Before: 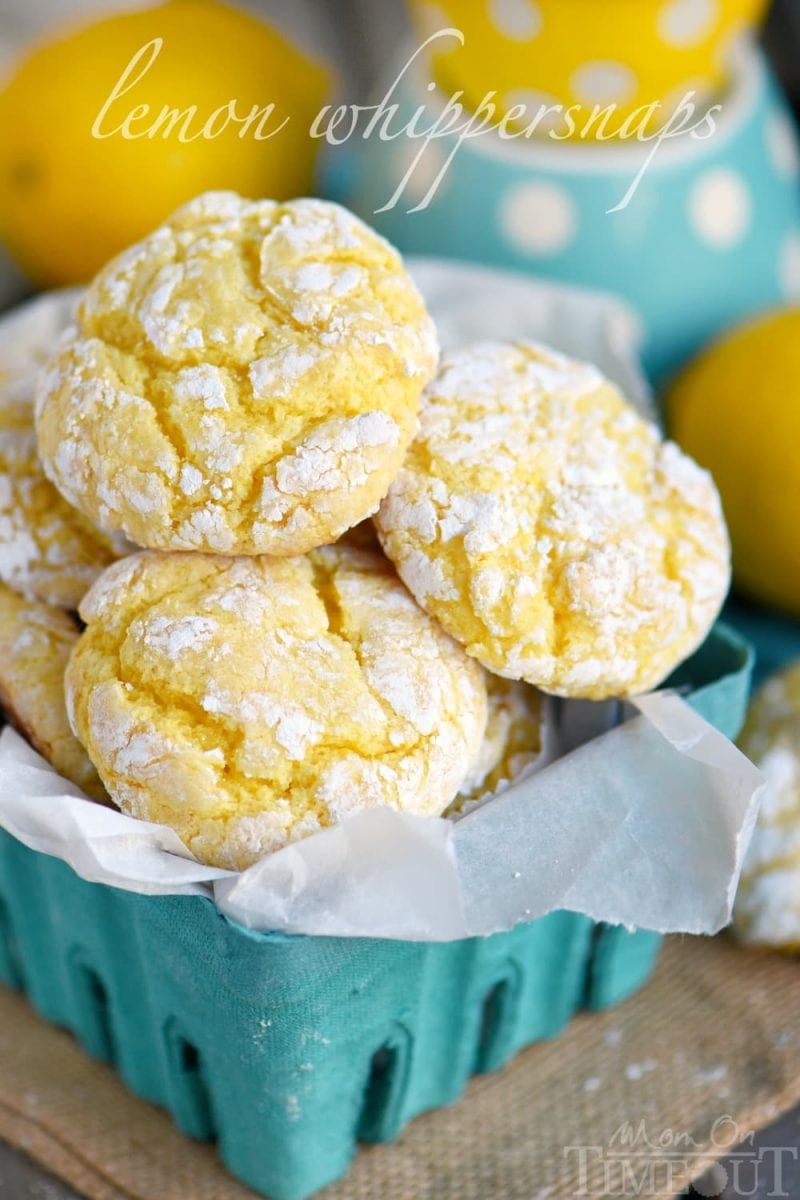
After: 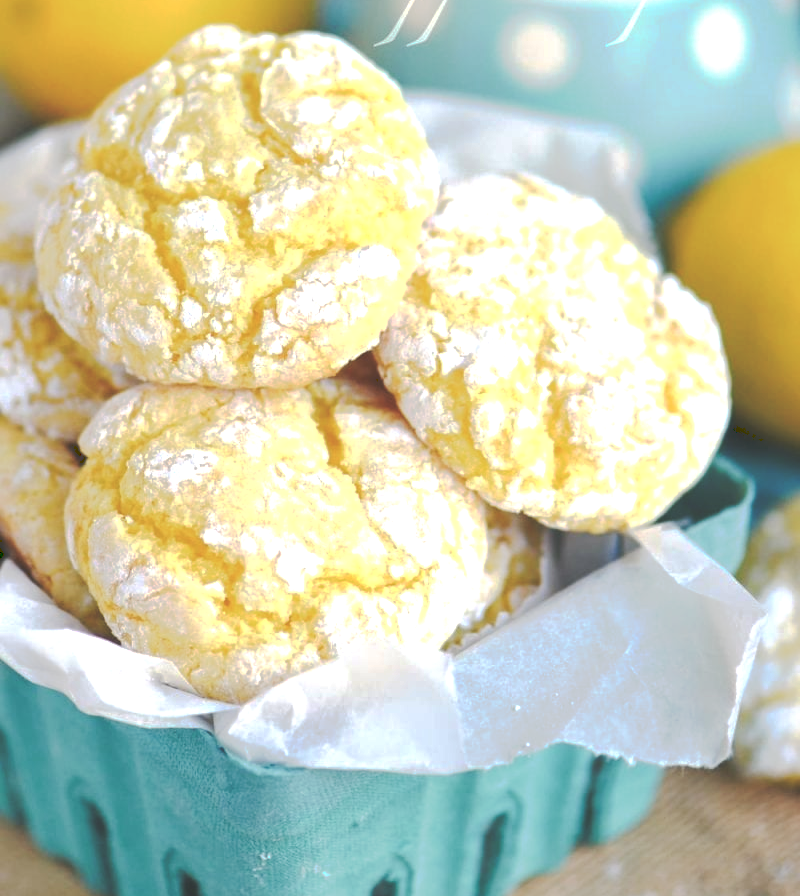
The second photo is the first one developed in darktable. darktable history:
tone equalizer: edges refinement/feathering 500, mask exposure compensation -1.57 EV, preserve details no
crop: top 13.994%, bottom 11.32%
tone curve: curves: ch0 [(0, 0) (0.003, 0.217) (0.011, 0.217) (0.025, 0.229) (0.044, 0.243) (0.069, 0.253) (0.1, 0.265) (0.136, 0.281) (0.177, 0.305) (0.224, 0.331) (0.277, 0.369) (0.335, 0.415) (0.399, 0.472) (0.468, 0.543) (0.543, 0.609) (0.623, 0.676) (0.709, 0.734) (0.801, 0.798) (0.898, 0.849) (1, 1)], preserve colors none
exposure: black level correction 0.001, exposure 0.499 EV, compensate exposure bias true, compensate highlight preservation false
